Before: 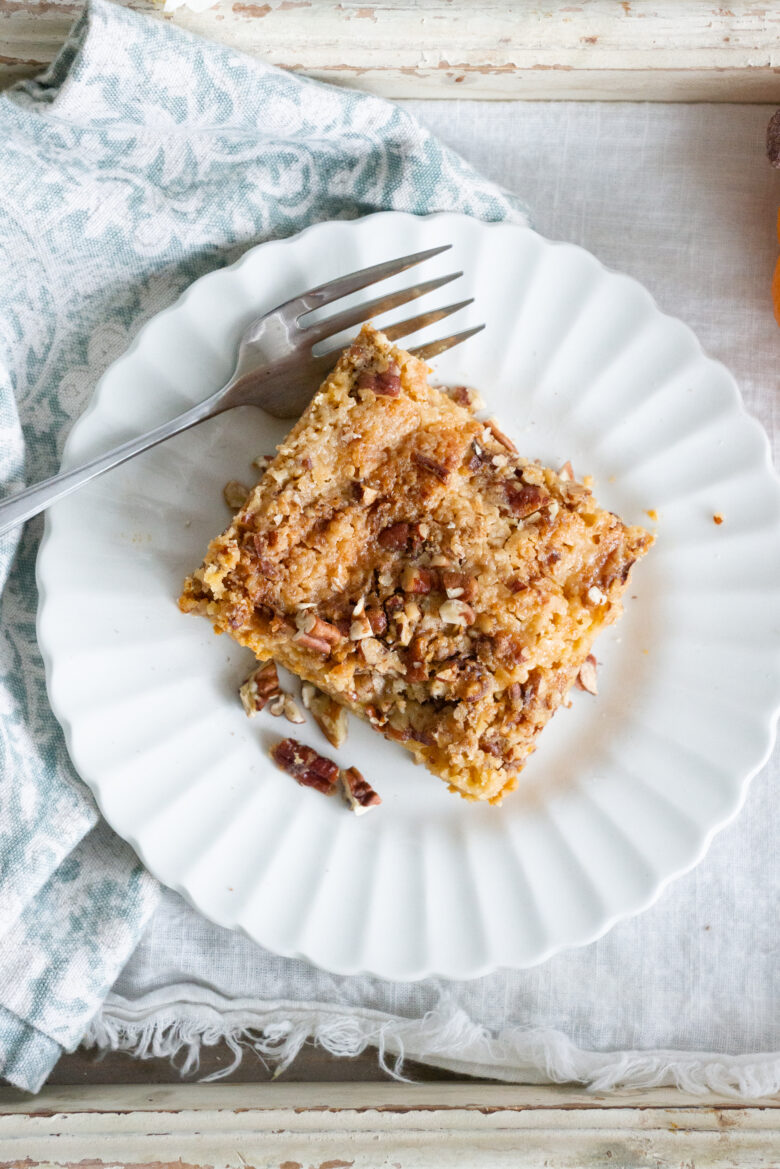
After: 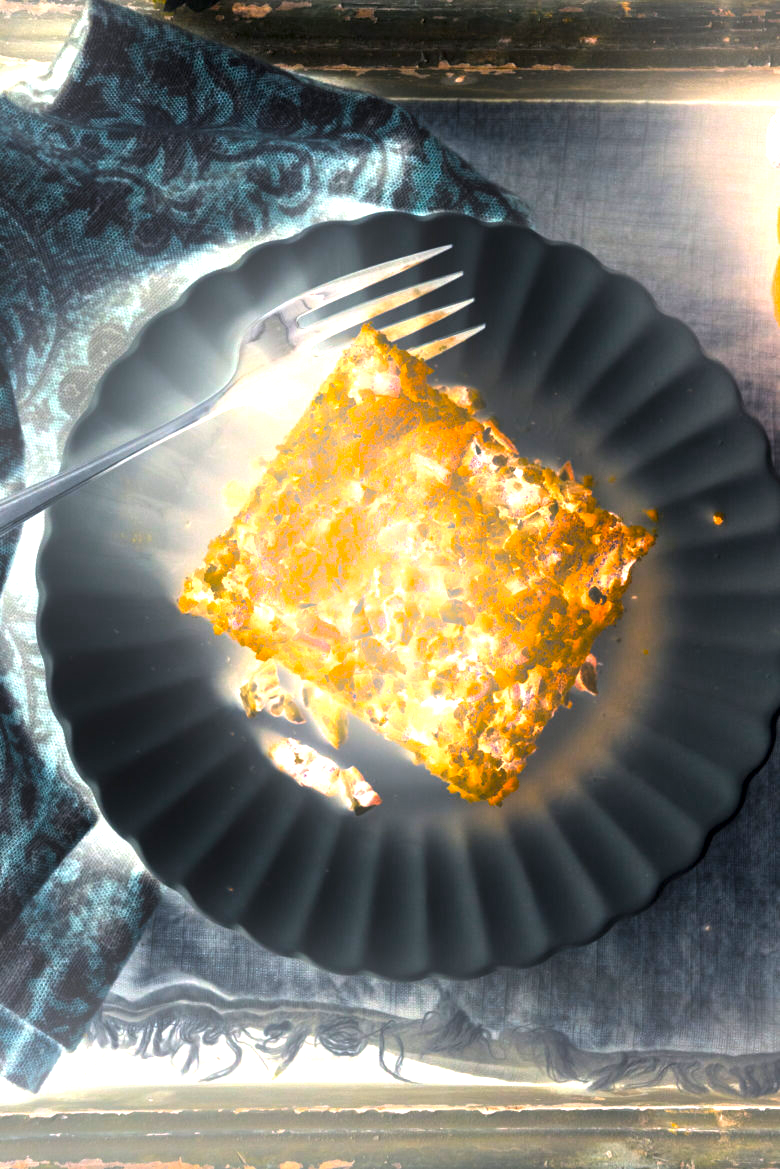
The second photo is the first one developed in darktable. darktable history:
bloom: on, module defaults
exposure: black level correction 0.001, exposure 2.607 EV, compensate exposure bias true, compensate highlight preservation false
